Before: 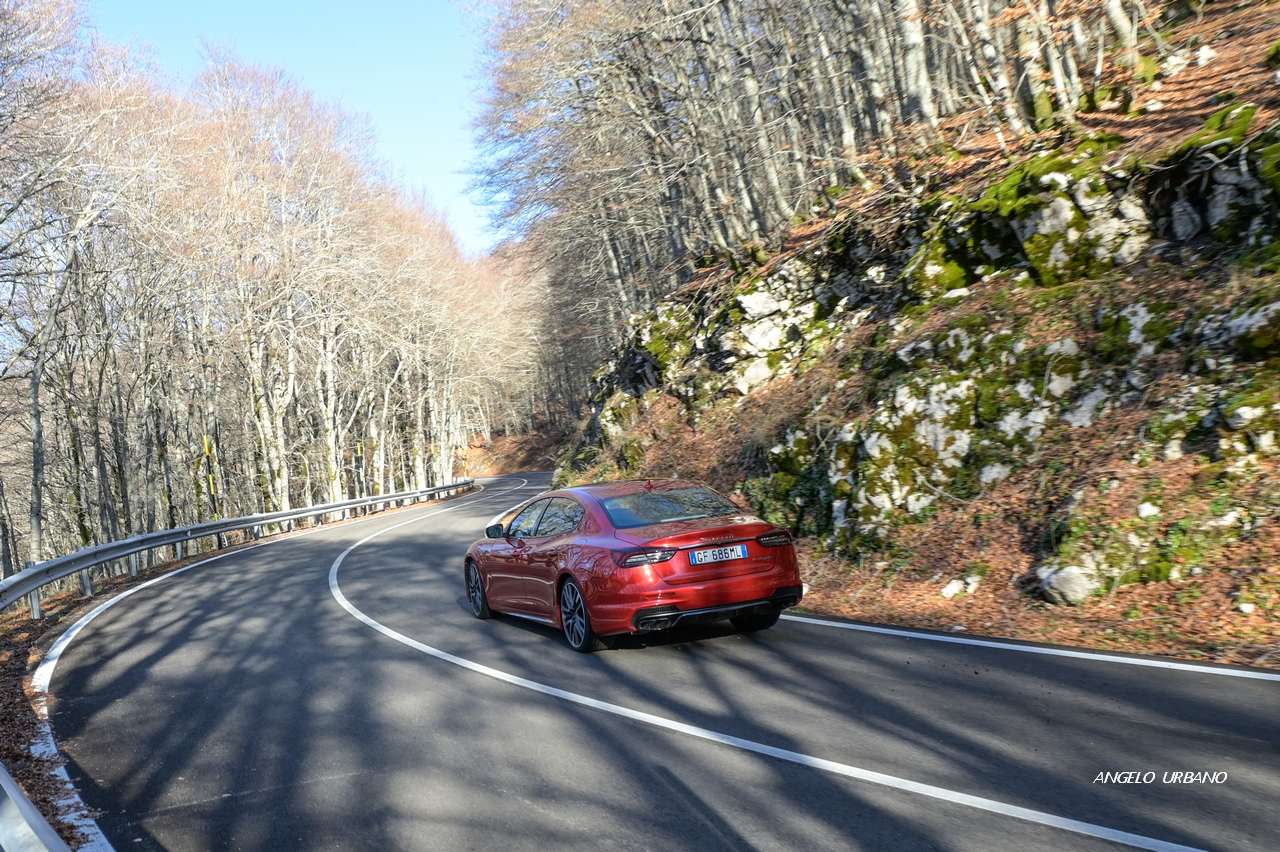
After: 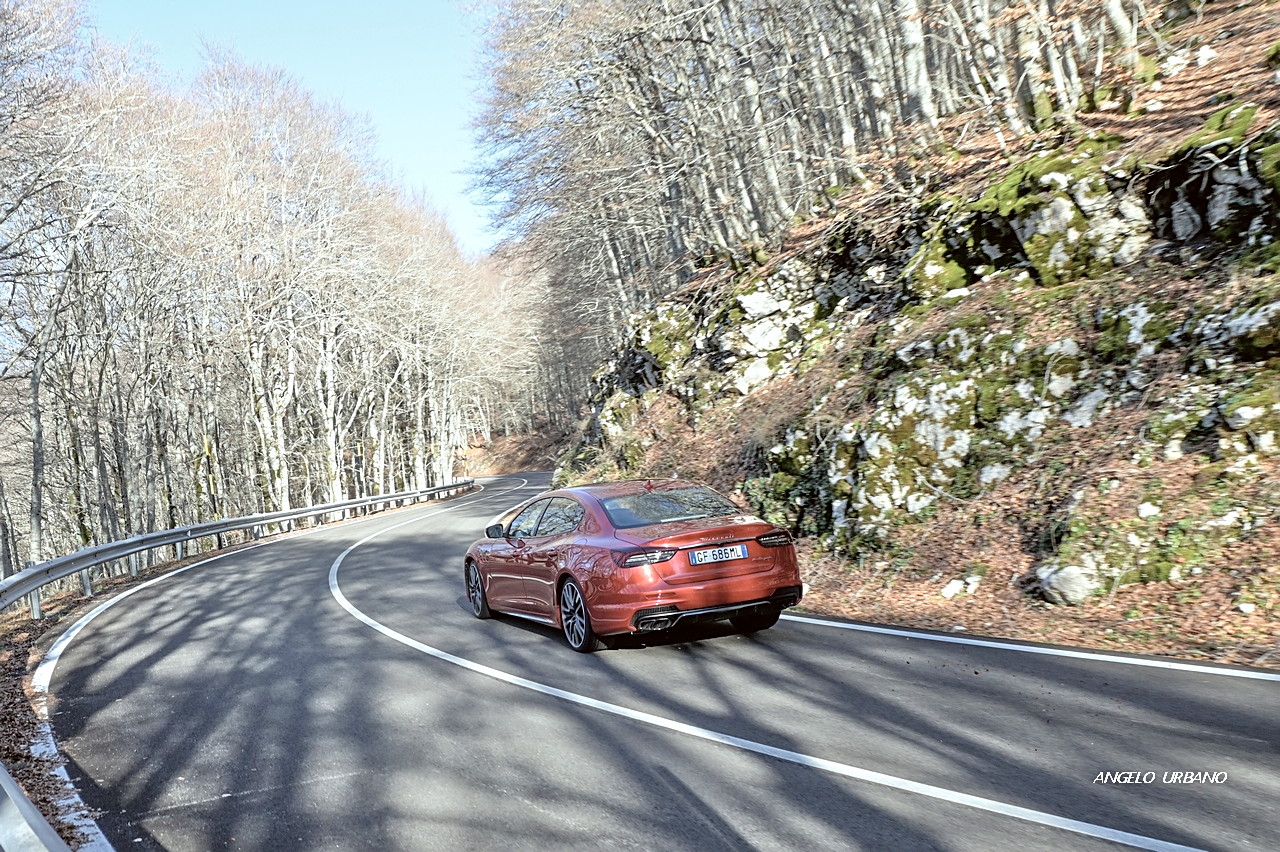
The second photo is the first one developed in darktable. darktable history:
tone equalizer: -7 EV 0.15 EV, -6 EV 0.6 EV, -5 EV 1.15 EV, -4 EV 1.33 EV, -3 EV 1.15 EV, -2 EV 0.6 EV, -1 EV 0.15 EV, mask exposure compensation -0.5 EV
sharpen: on, module defaults
color correction: highlights a* -2.73, highlights b* -2.09, shadows a* 2.41, shadows b* 2.73
contrast brightness saturation: contrast 0.1, saturation -0.36
